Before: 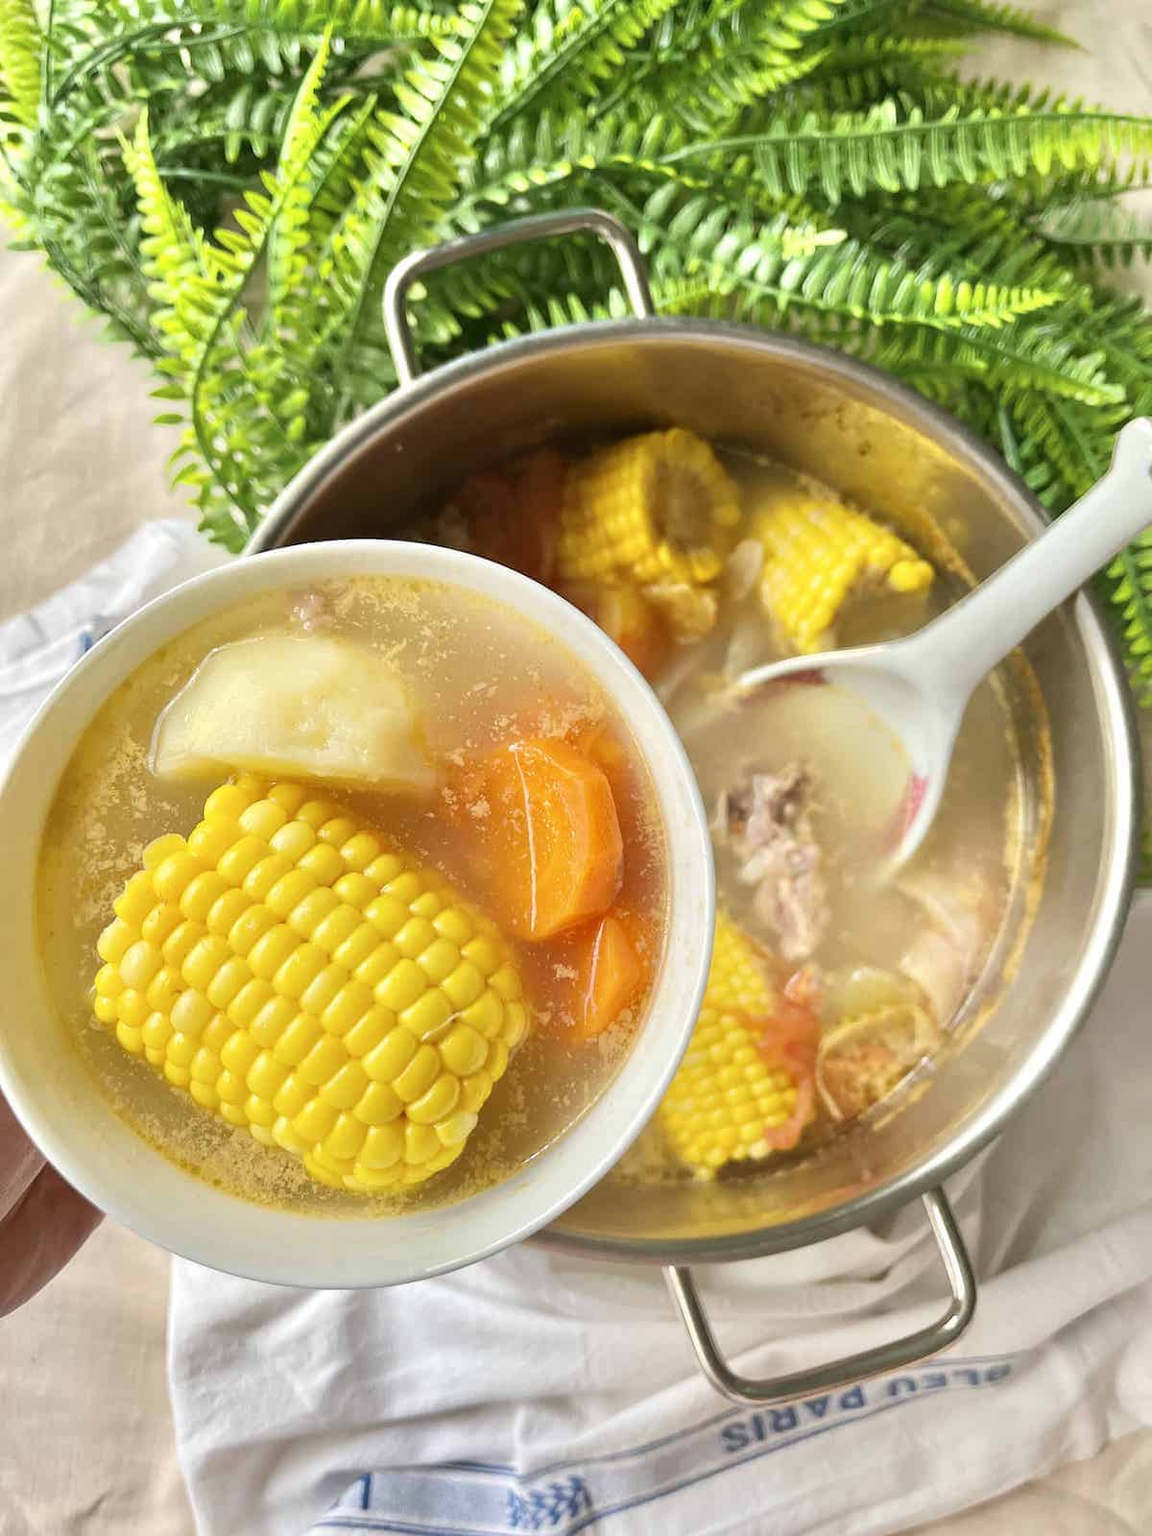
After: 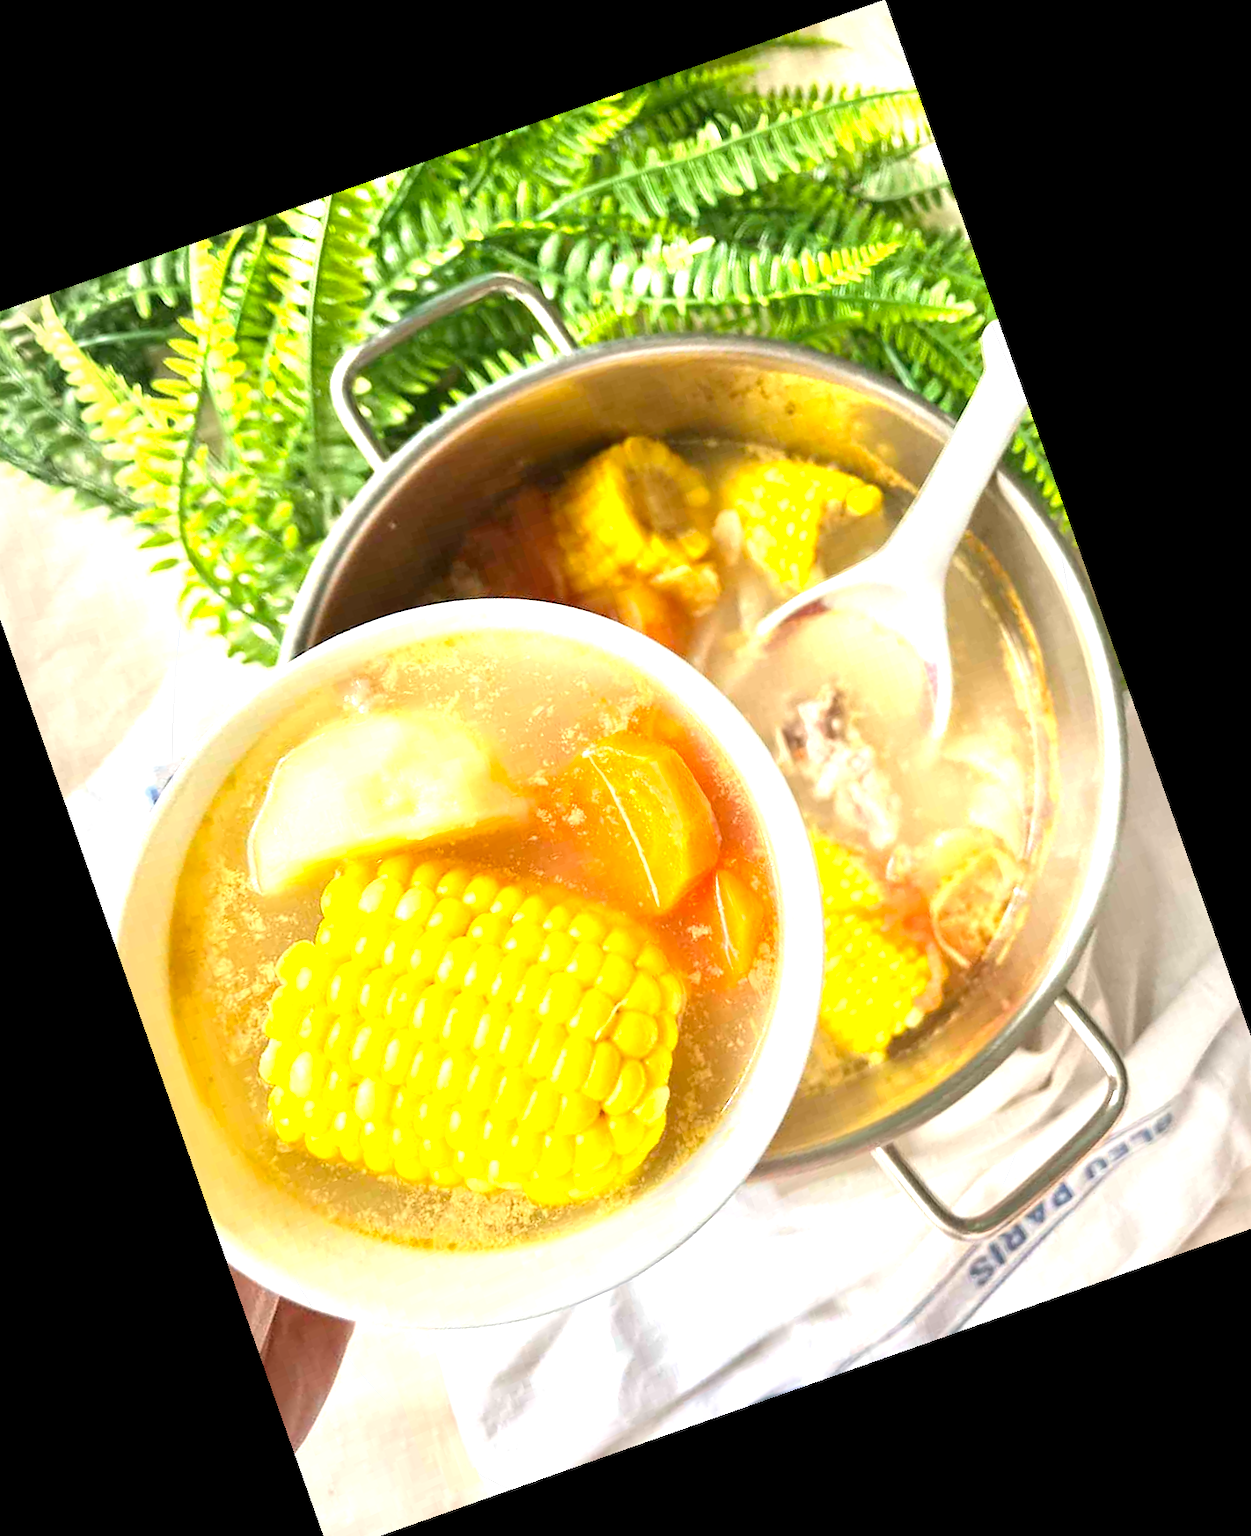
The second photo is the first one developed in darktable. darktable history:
rotate and perspective: rotation -0.013°, lens shift (vertical) -0.027, lens shift (horizontal) 0.178, crop left 0.016, crop right 0.989, crop top 0.082, crop bottom 0.918
crop and rotate: angle 19.43°, left 6.812%, right 4.125%, bottom 1.087%
vignetting: fall-off start 97%, fall-off radius 100%, width/height ratio 0.609, unbound false
exposure: exposure 1 EV, compensate highlight preservation false
